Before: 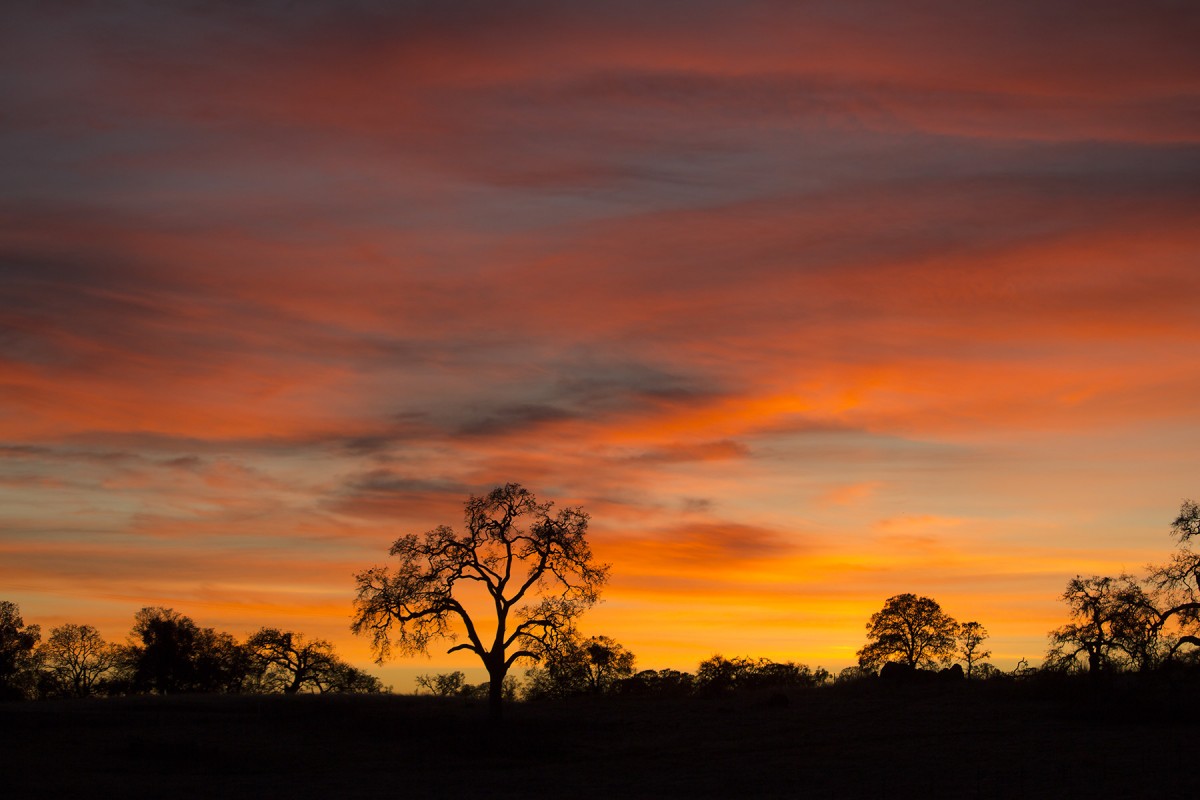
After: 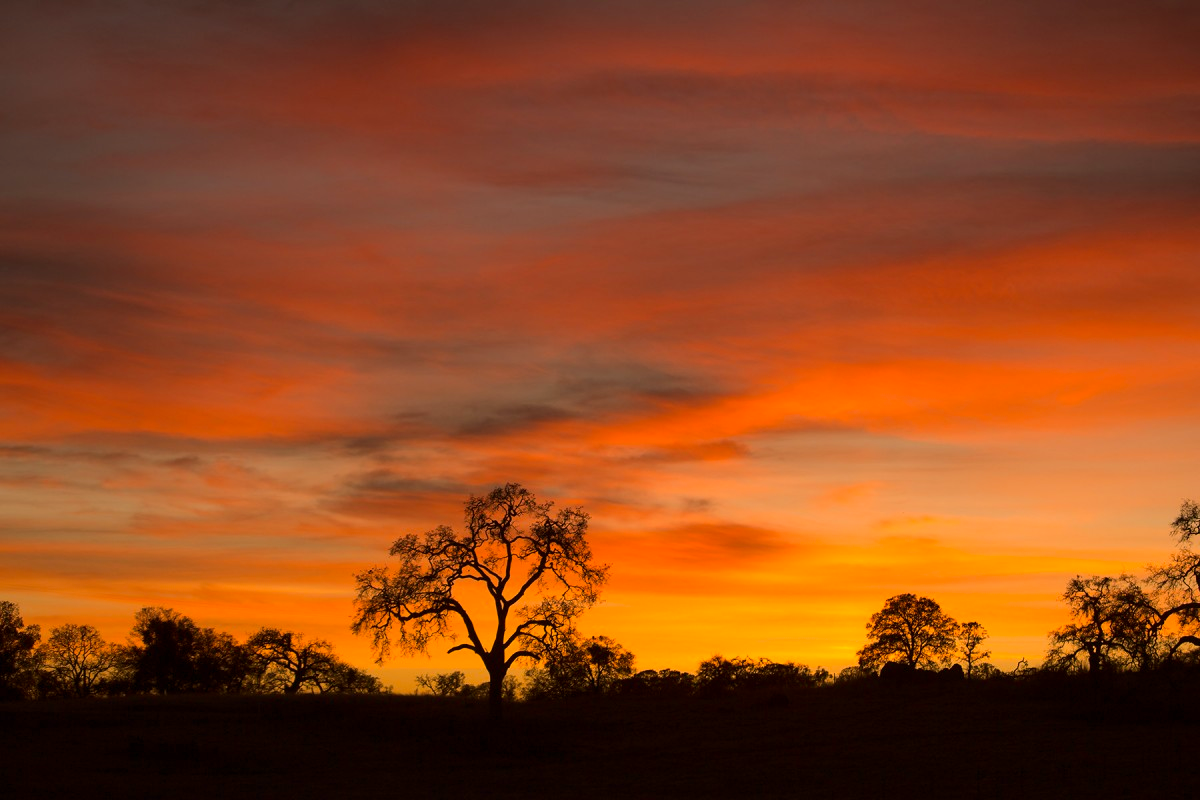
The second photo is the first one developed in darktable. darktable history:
shadows and highlights: shadows -30, highlights 30
color balance rgb: shadows lift › luminance -5%, shadows lift › chroma 1.1%, shadows lift › hue 219°, power › luminance 10%, power › chroma 2.83%, power › hue 60°, highlights gain › chroma 4.52%, highlights gain › hue 33.33°, saturation formula JzAzBz (2021)
